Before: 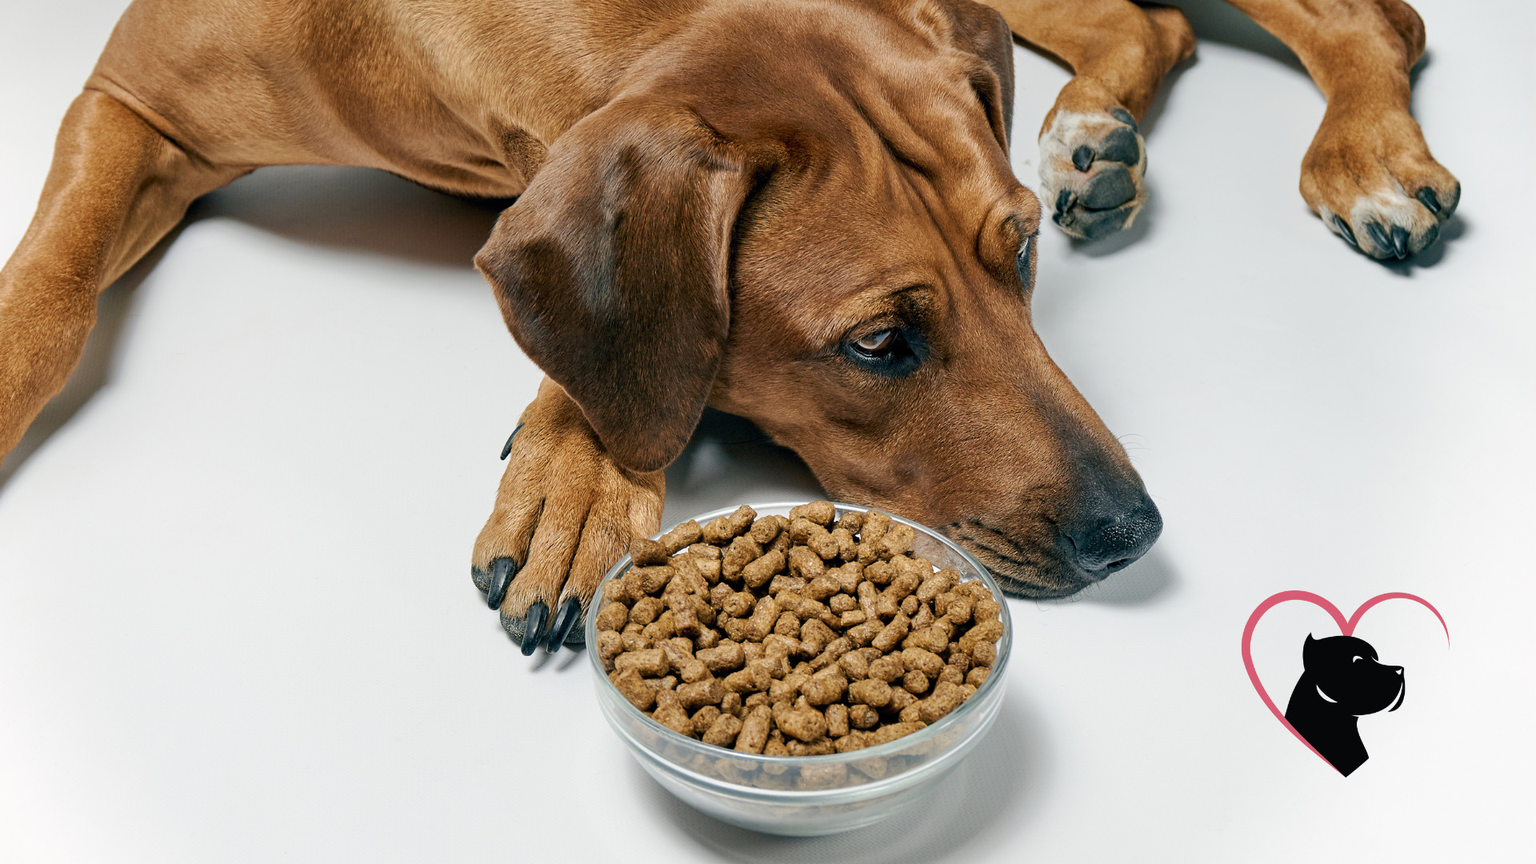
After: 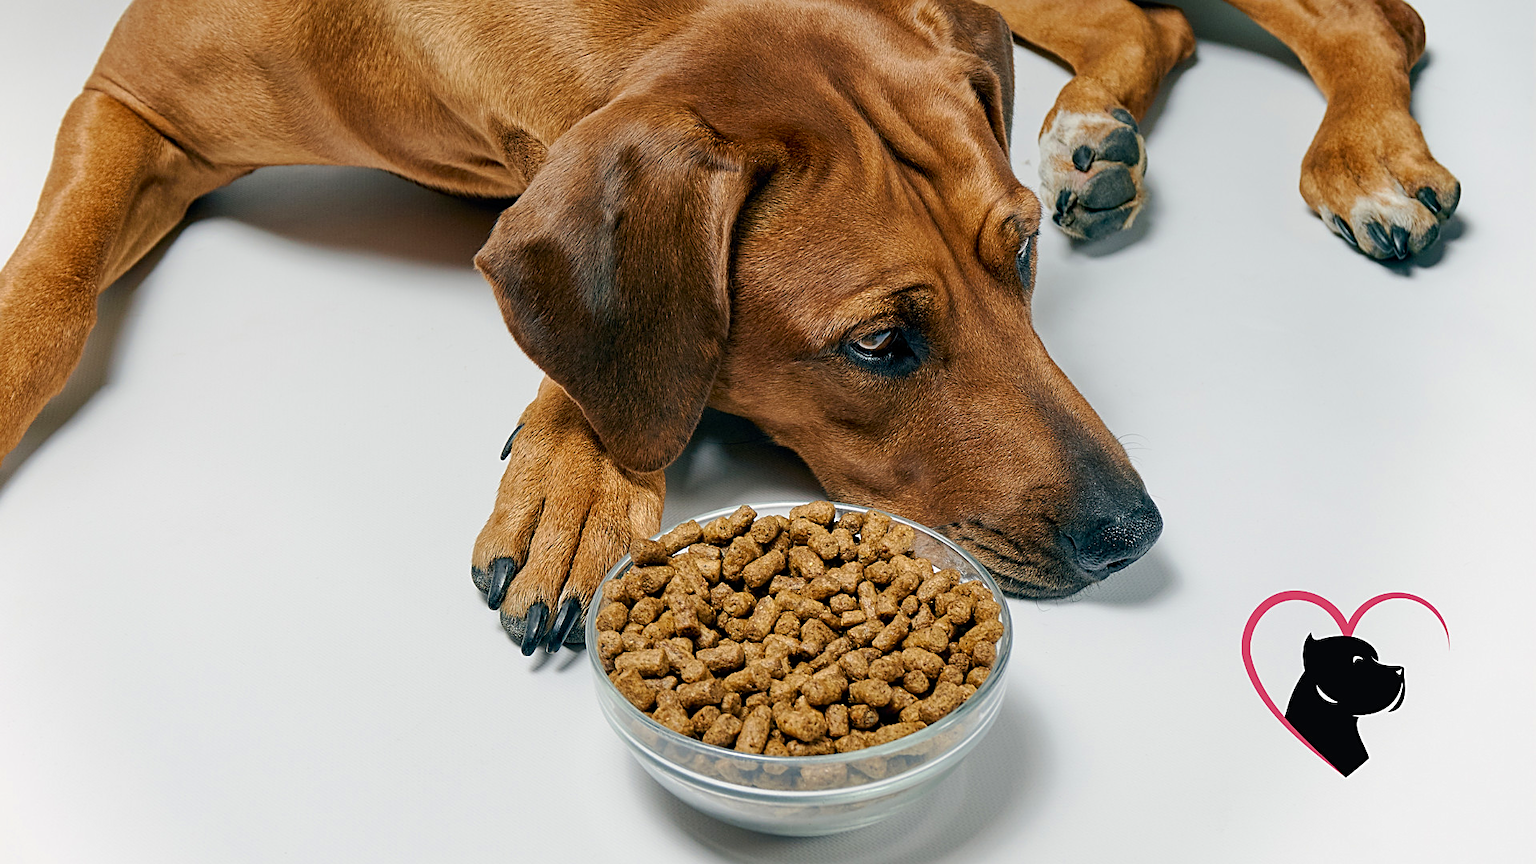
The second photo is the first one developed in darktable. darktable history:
exposure: exposure -0.116 EV, compensate exposure bias true, compensate highlight preservation false
sharpen: on, module defaults
color zones: curves: ch0 [(0, 0.613) (0.01, 0.613) (0.245, 0.448) (0.498, 0.529) (0.642, 0.665) (0.879, 0.777) (0.99, 0.613)]; ch1 [(0, 0) (0.143, 0) (0.286, 0) (0.429, 0) (0.571, 0) (0.714, 0) (0.857, 0)], mix -121.96%
